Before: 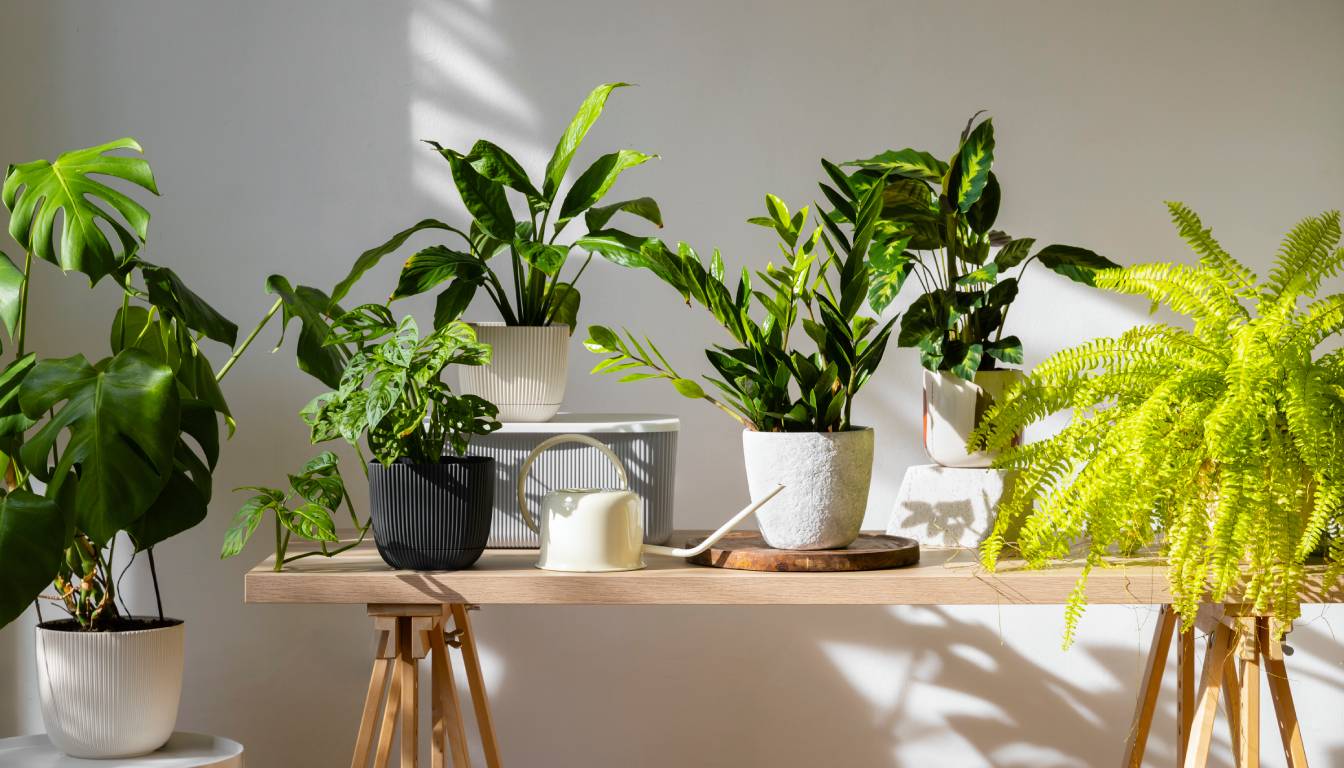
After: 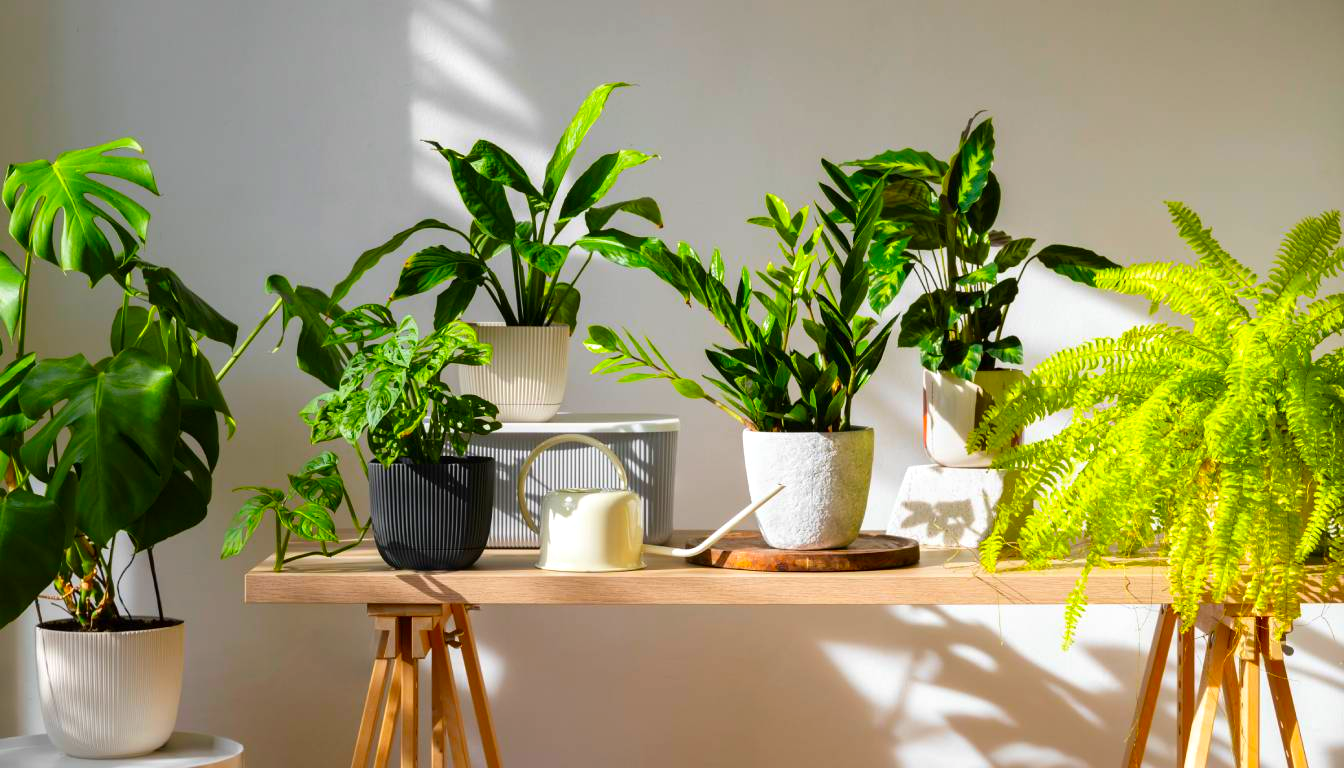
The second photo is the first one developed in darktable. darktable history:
contrast brightness saturation: saturation 0.5
exposure: exposure 0.131 EV, compensate highlight preservation false
